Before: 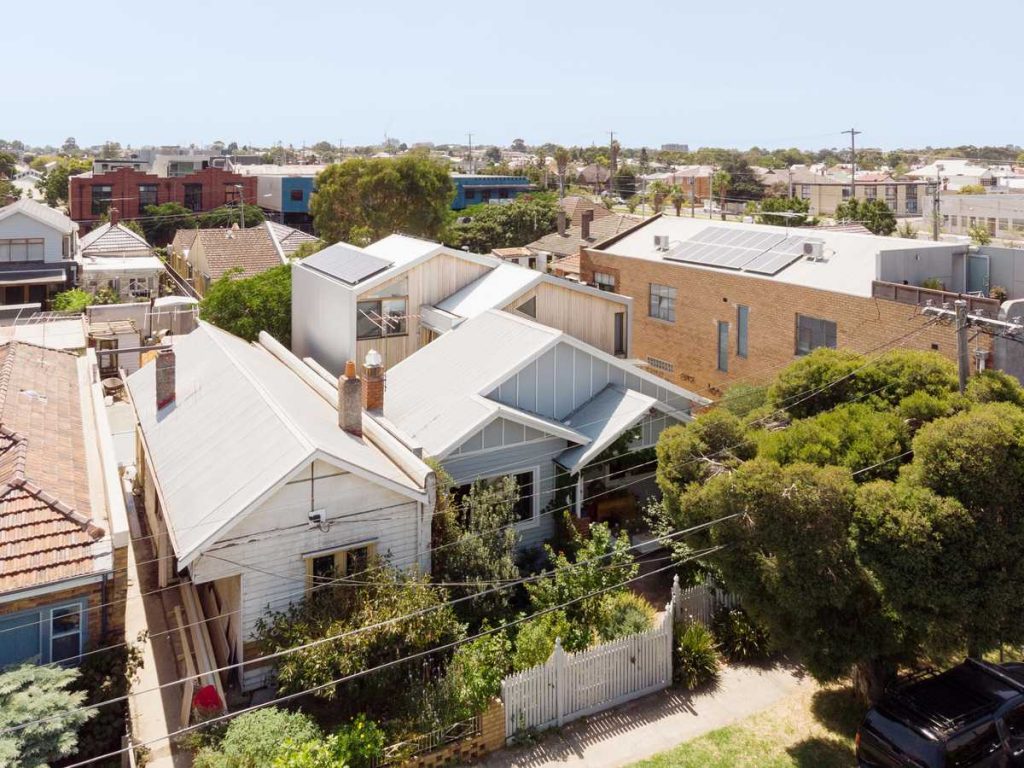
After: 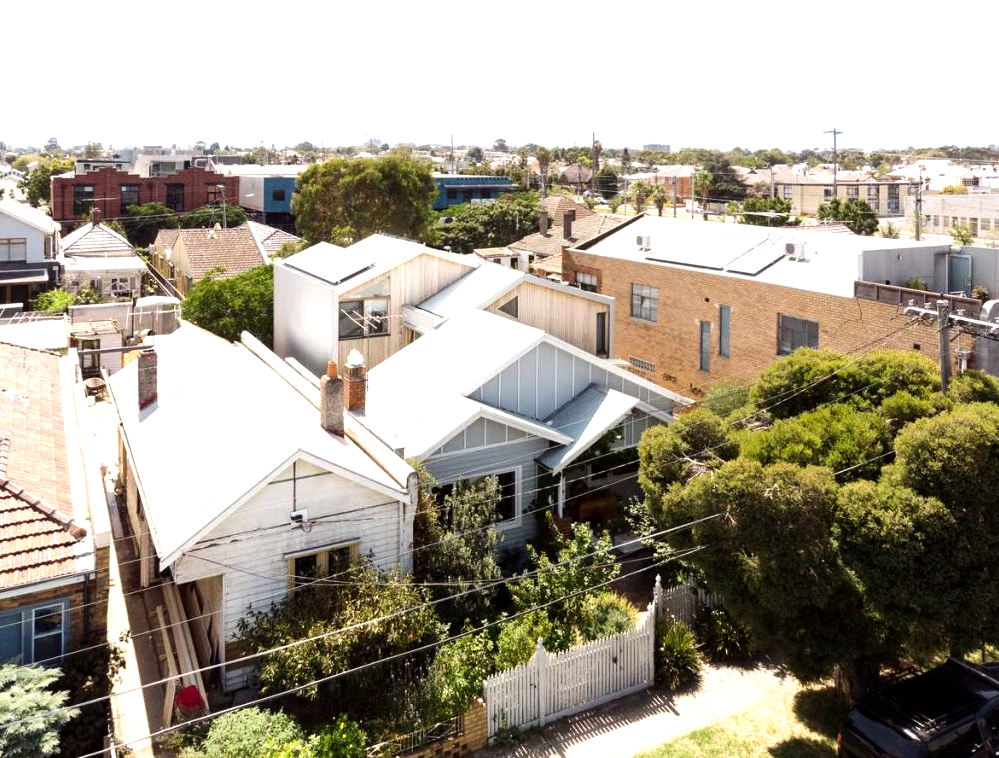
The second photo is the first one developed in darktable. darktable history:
exposure: black level correction 0.002, compensate highlight preservation false
crop and rotate: left 1.774%, right 0.633%, bottom 1.28%
tone equalizer: -8 EV -0.75 EV, -7 EV -0.7 EV, -6 EV -0.6 EV, -5 EV -0.4 EV, -3 EV 0.4 EV, -2 EV 0.6 EV, -1 EV 0.7 EV, +0 EV 0.75 EV, edges refinement/feathering 500, mask exposure compensation -1.57 EV, preserve details no
